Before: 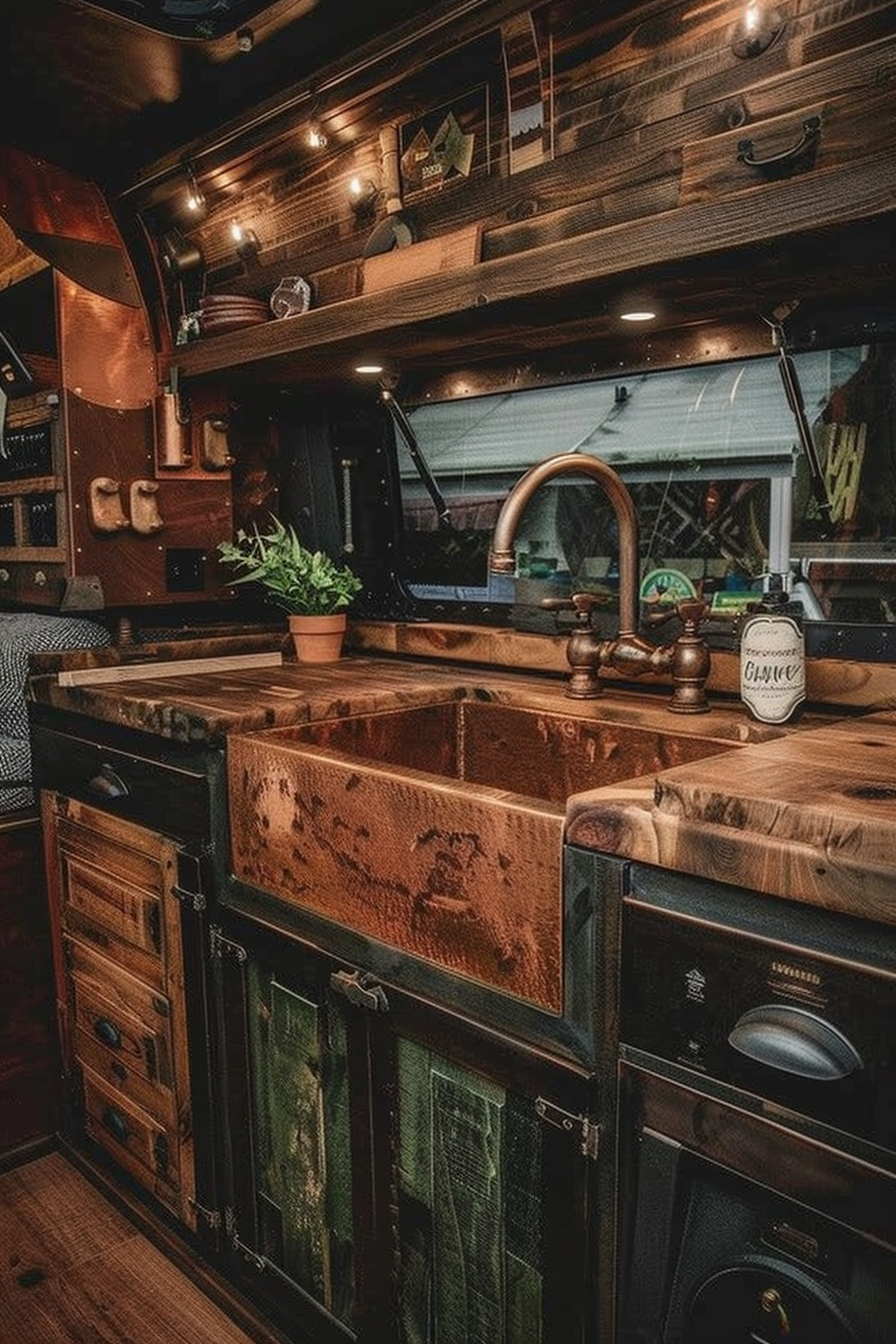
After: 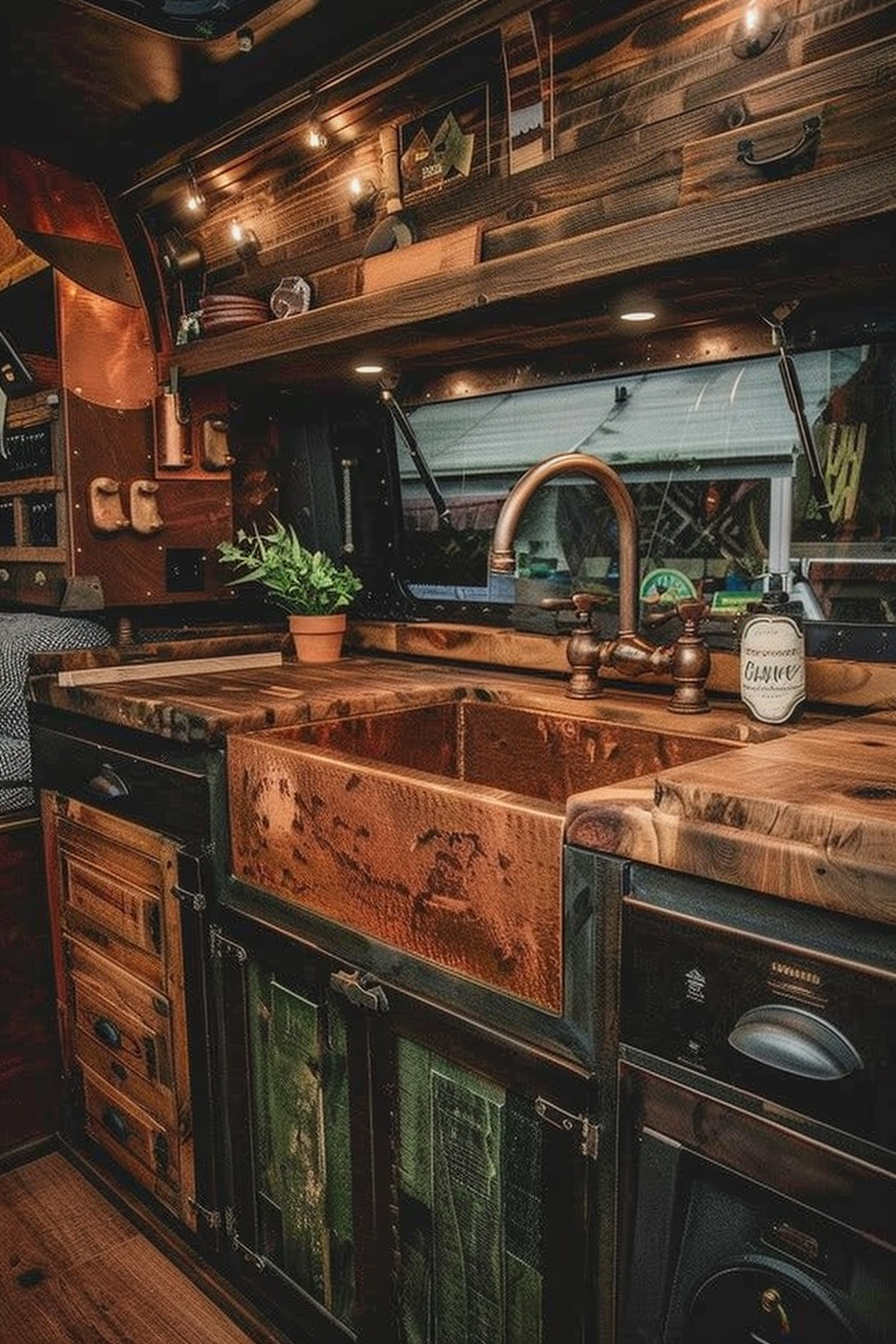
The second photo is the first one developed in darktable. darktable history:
exposure: black level correction 0.001, exposure -0.122 EV, compensate highlight preservation false
contrast brightness saturation: contrast 0.073, brightness 0.077, saturation 0.182
